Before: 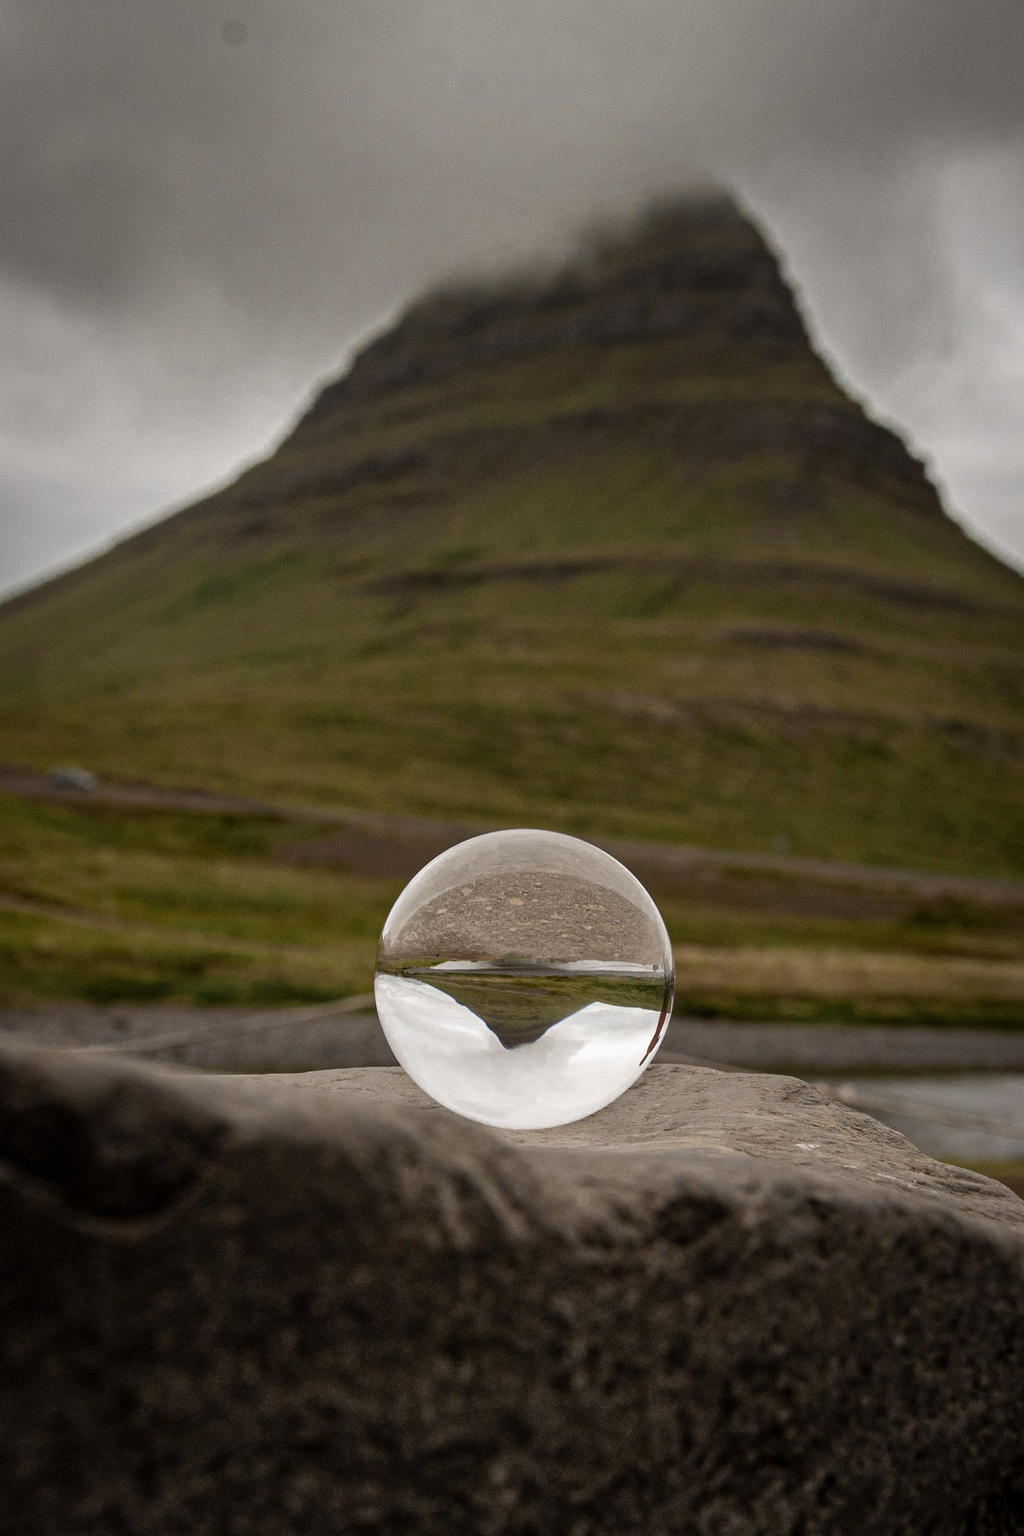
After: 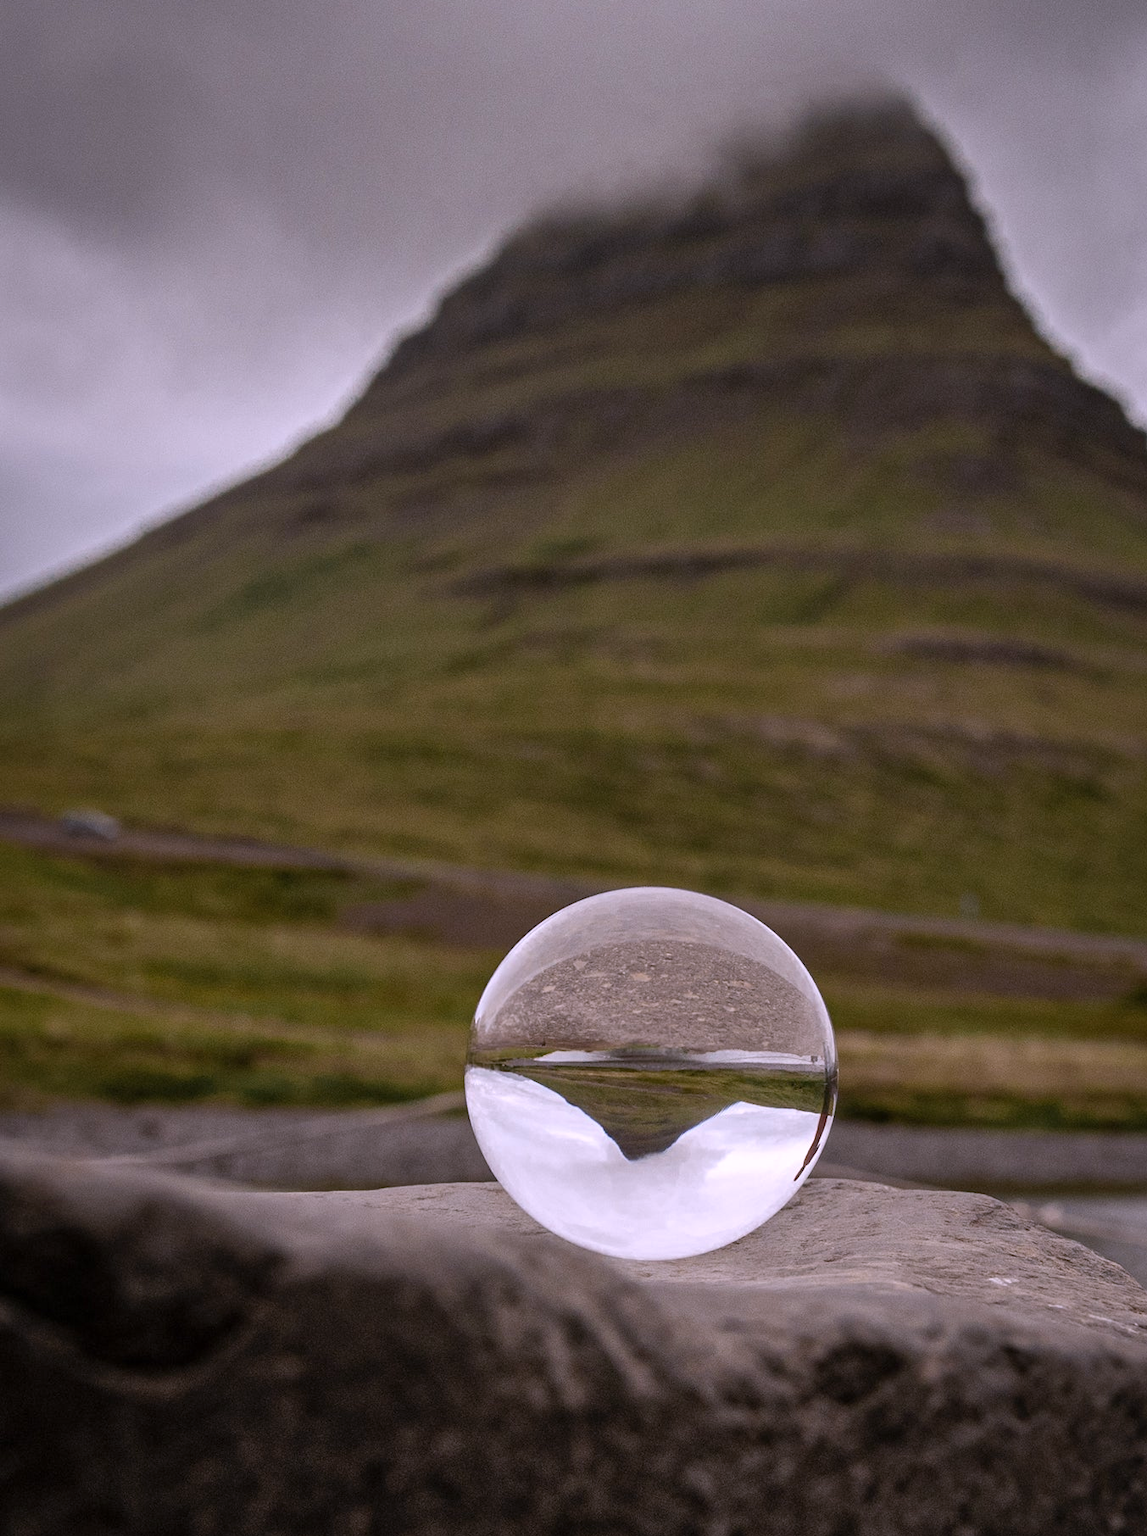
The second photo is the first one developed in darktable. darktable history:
crop: top 7.49%, right 9.717%, bottom 11.943%
shadows and highlights: shadows 25, highlights -25
white balance: red 1.042, blue 1.17
